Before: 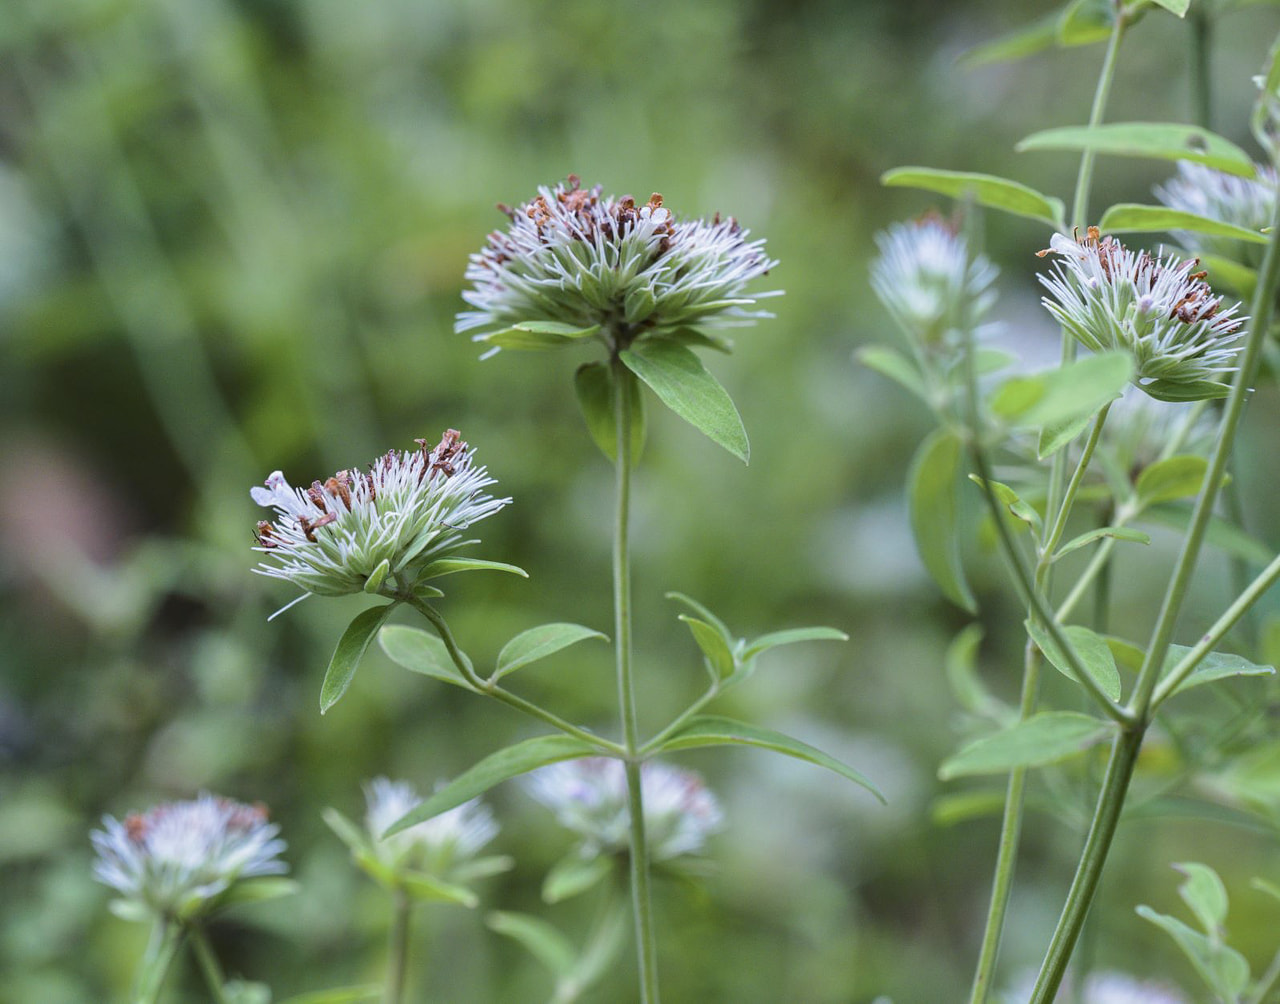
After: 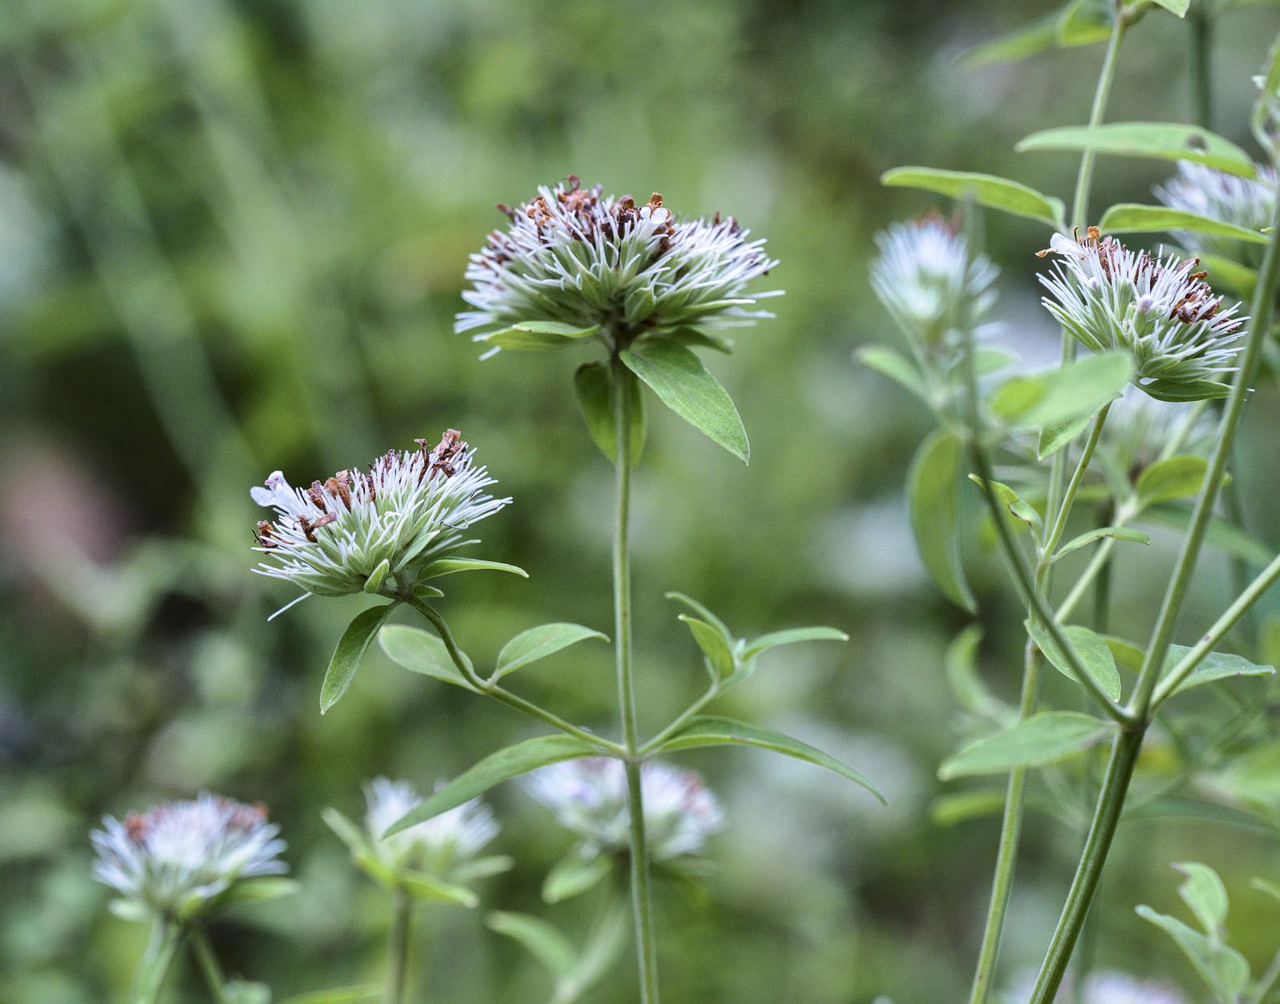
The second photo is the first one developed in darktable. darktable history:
local contrast: mode bilateral grid, contrast 20, coarseness 50, detail 148%, midtone range 0.2
